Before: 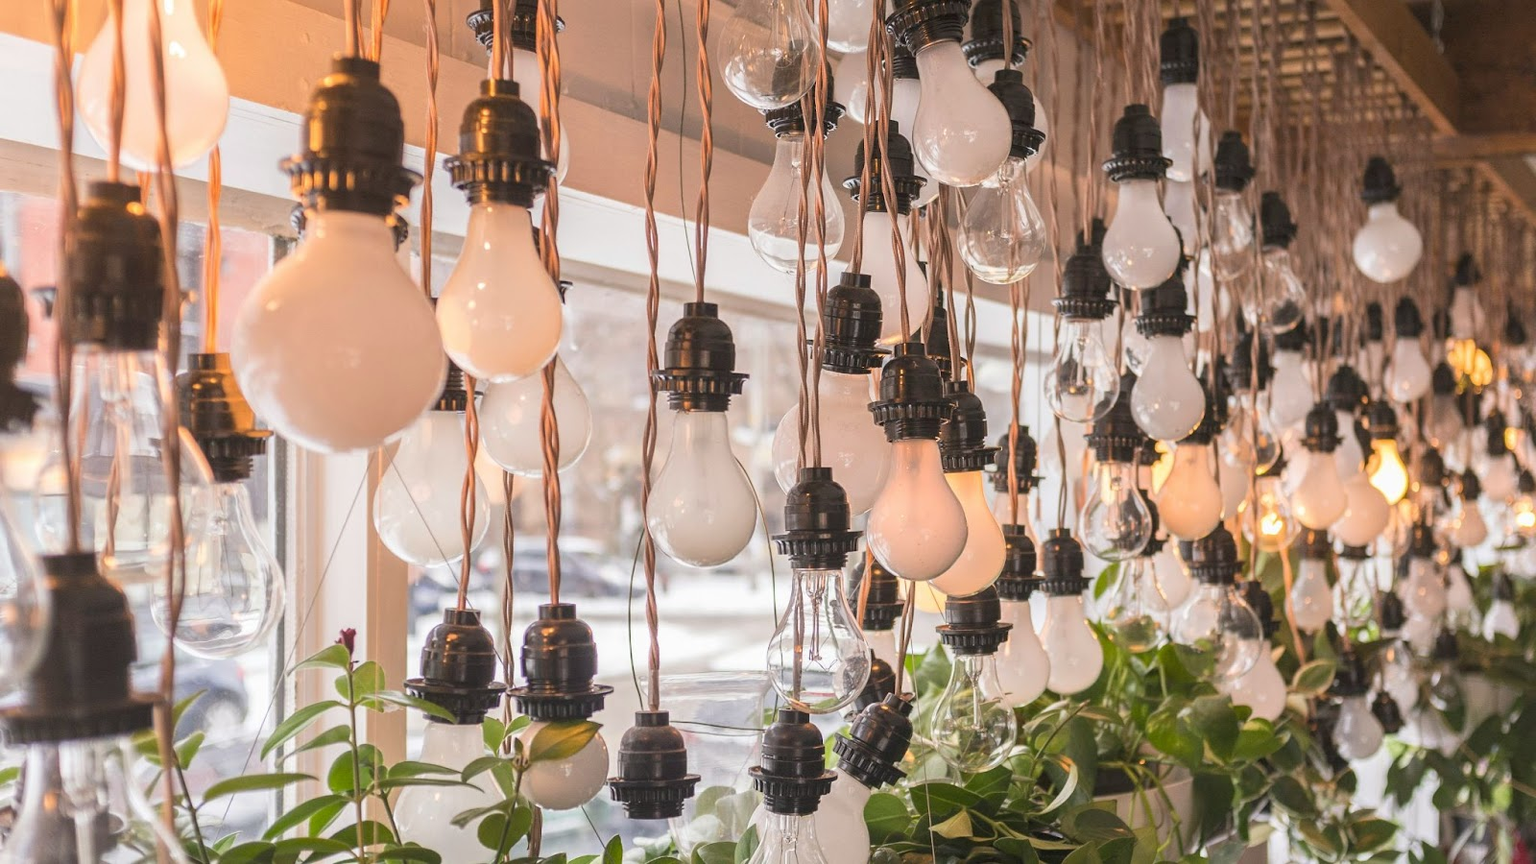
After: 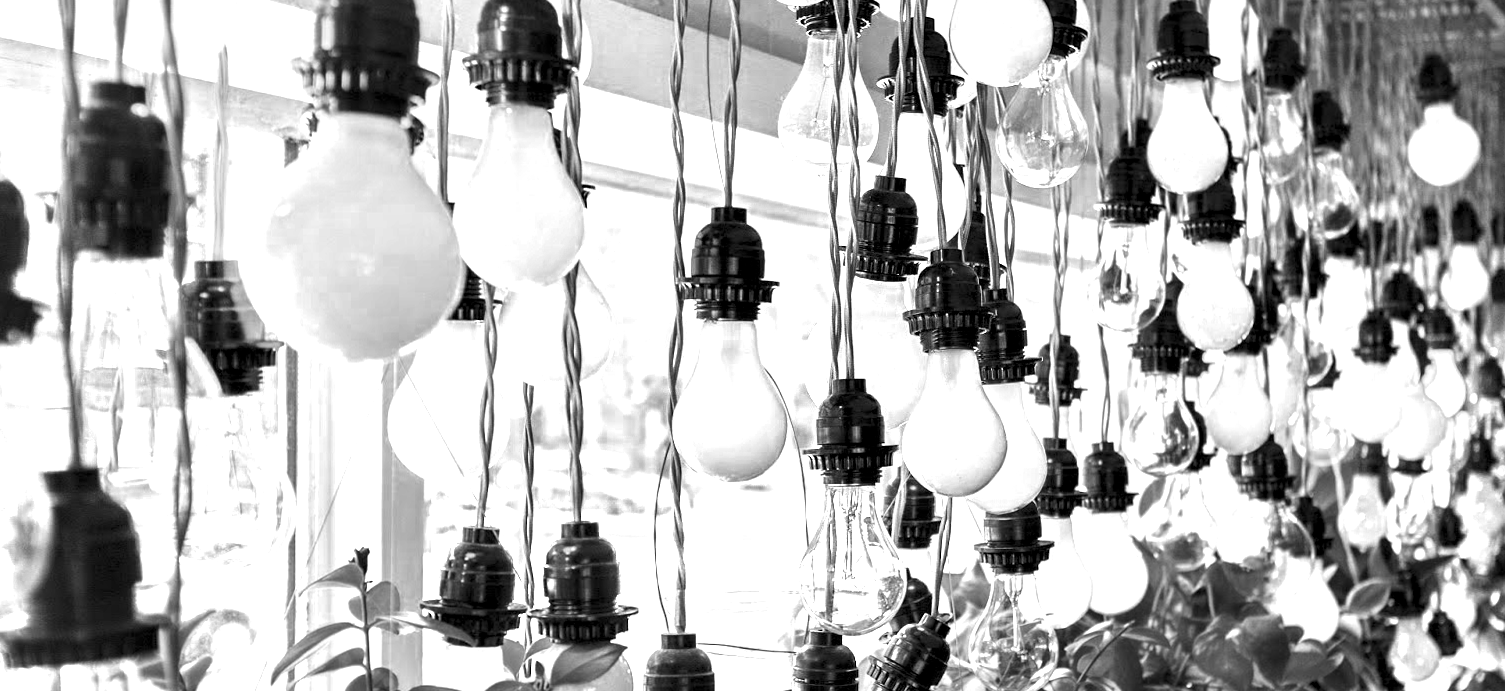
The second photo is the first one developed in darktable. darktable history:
color zones: curves: ch0 [(0, 0.613) (0.01, 0.613) (0.245, 0.448) (0.498, 0.529) (0.642, 0.665) (0.879, 0.777) (0.99, 0.613)]; ch1 [(0, 0) (0.143, 0) (0.286, 0) (0.429, 0) (0.571, 0) (0.714, 0) (0.857, 0)], mix 42.6%
contrast brightness saturation: contrast 0.08, saturation 0.022
contrast equalizer: octaves 7, y [[0.6 ×6], [0.55 ×6], [0 ×6], [0 ×6], [0 ×6]]
color balance rgb: perceptual saturation grading › global saturation 25.785%, perceptual brilliance grading › global brilliance 25.472%, global vibrance 45.187%
crop and rotate: angle 0.065°, top 12.015%, right 5.724%, bottom 10.959%
